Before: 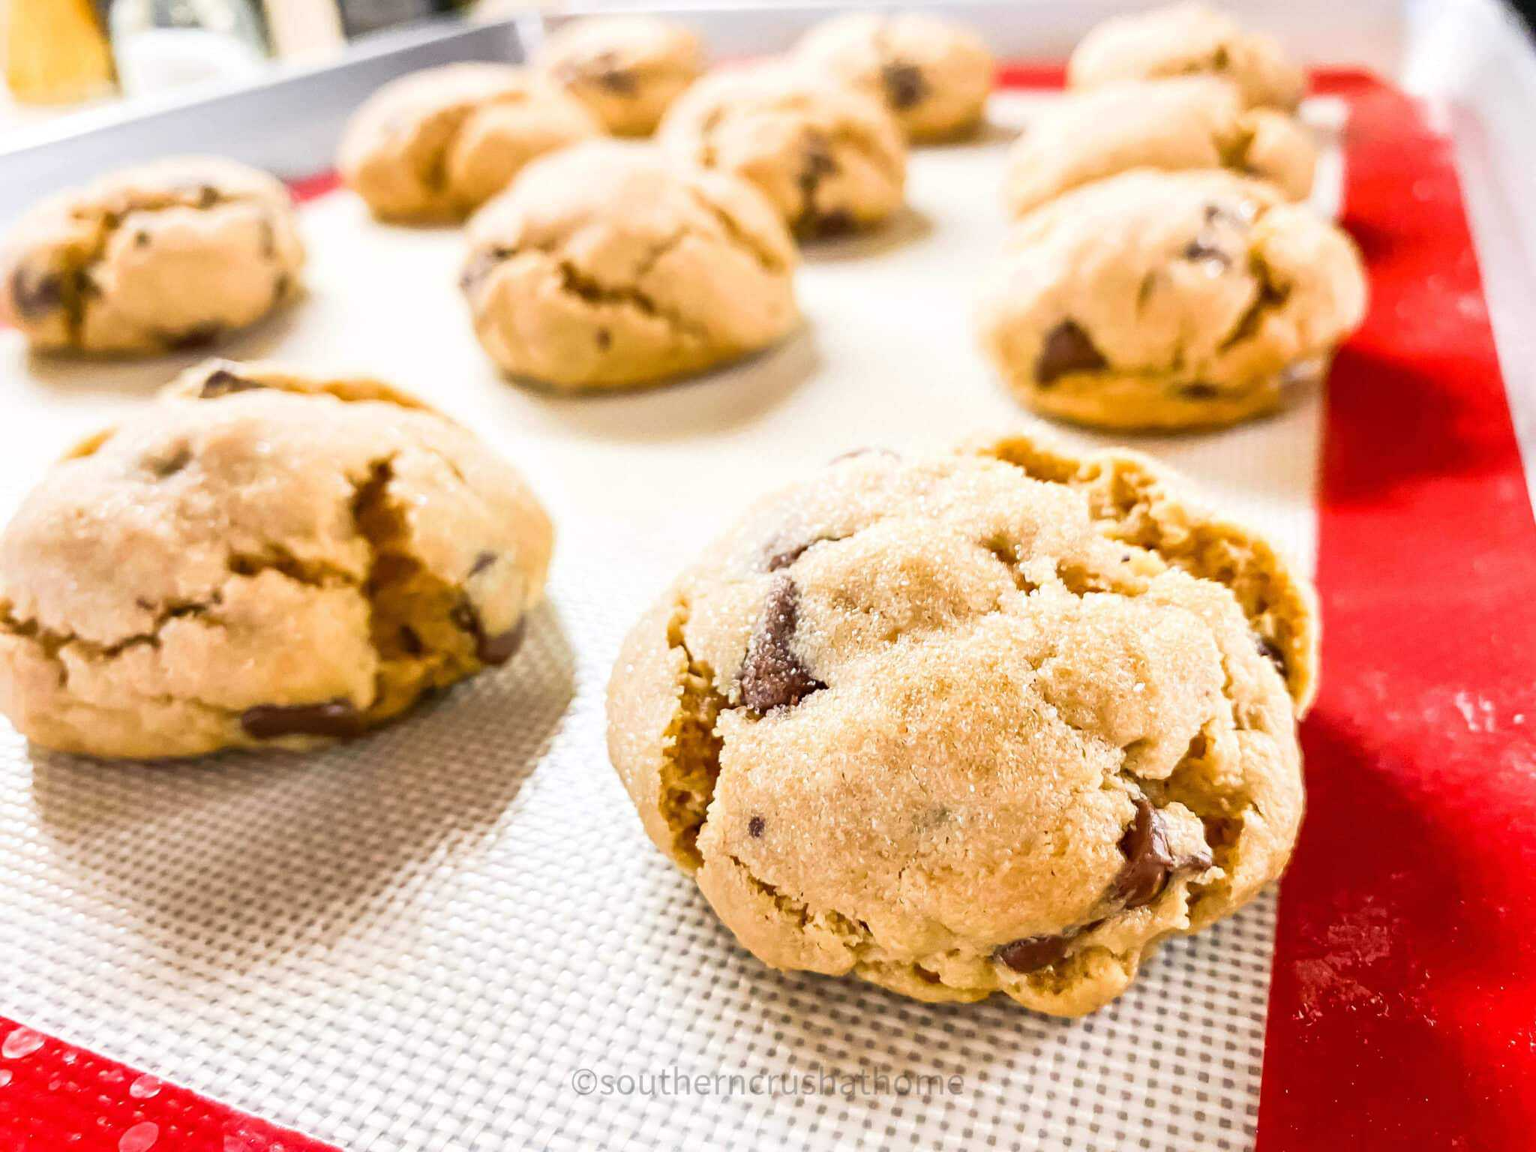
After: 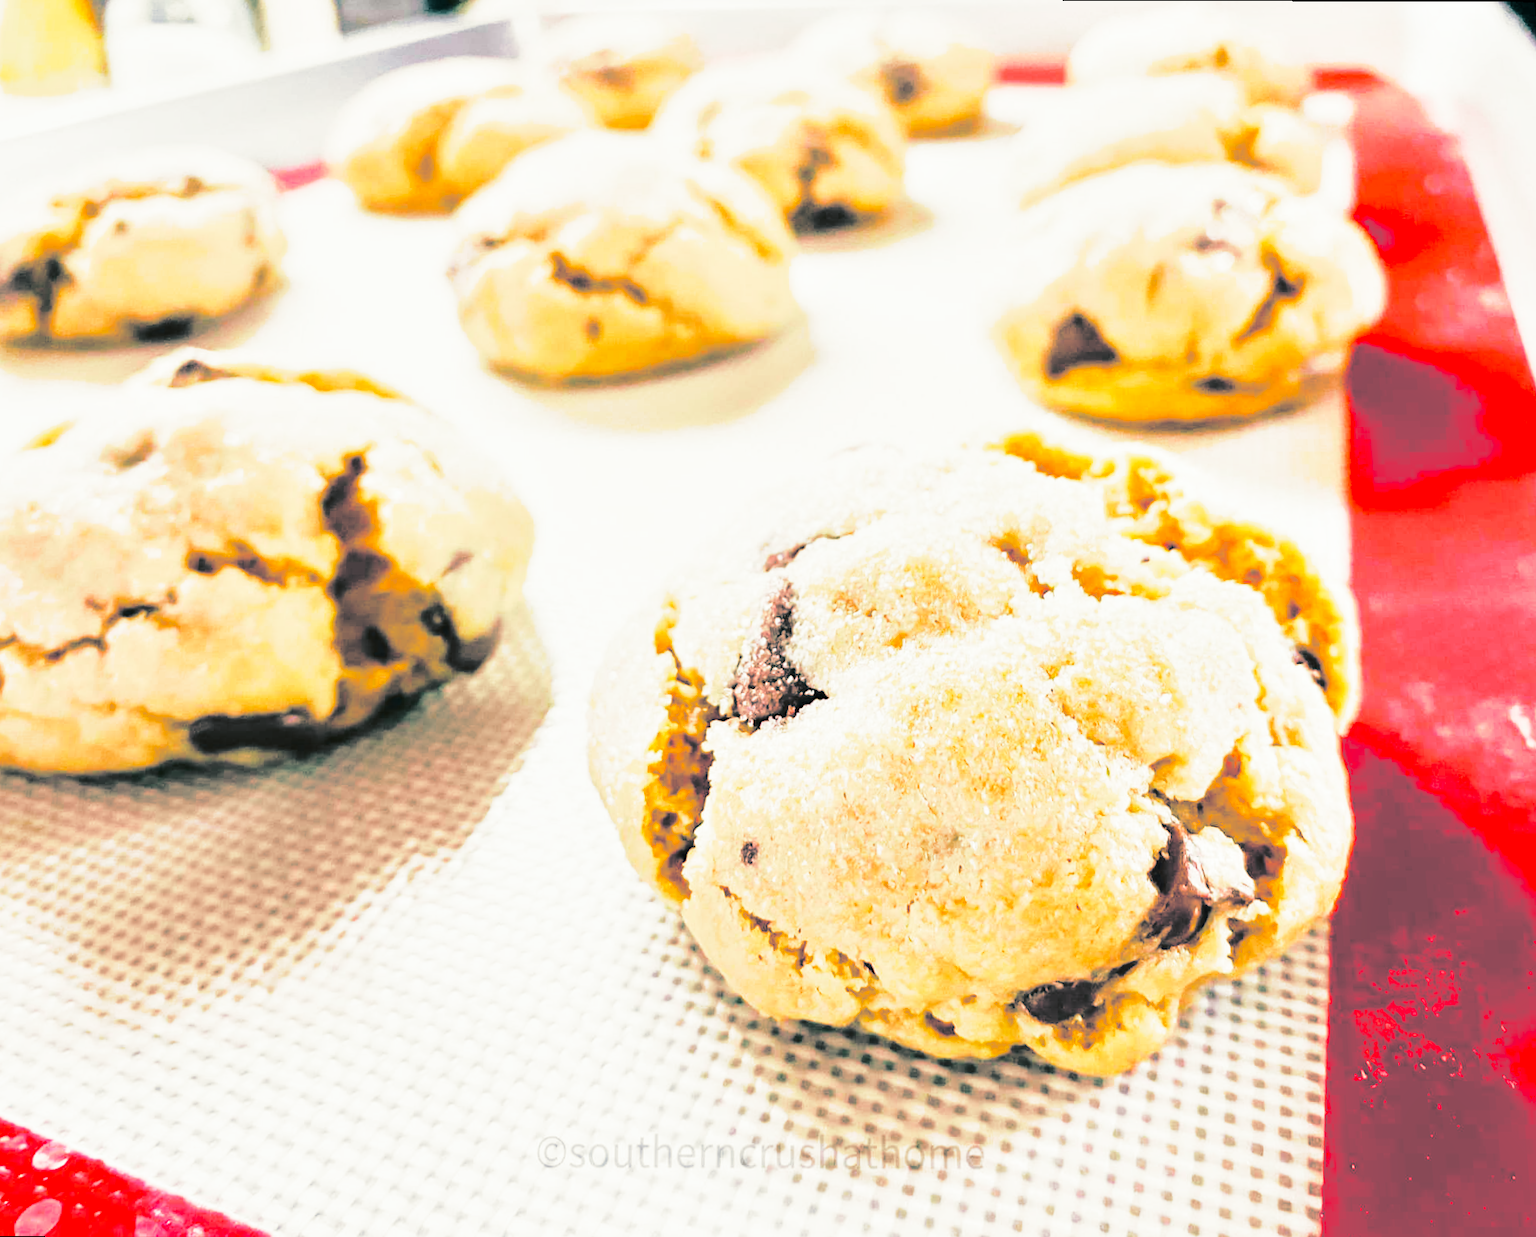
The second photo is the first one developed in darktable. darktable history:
base curve: curves: ch0 [(0, 0) (0.028, 0.03) (0.121, 0.232) (0.46, 0.748) (0.859, 0.968) (1, 1)], preserve colors none
tone equalizer: -8 EV 0.001 EV, -7 EV -0.002 EV, -6 EV 0.002 EV, -5 EV -0.03 EV, -4 EV -0.116 EV, -3 EV -0.169 EV, -2 EV 0.24 EV, -1 EV 0.702 EV, +0 EV 0.493 EV
tone curve: curves: ch0 [(0, 0.003) (0.211, 0.174) (0.482, 0.519) (0.843, 0.821) (0.992, 0.971)]; ch1 [(0, 0) (0.276, 0.206) (0.393, 0.364) (0.482, 0.477) (0.506, 0.5) (0.523, 0.523) (0.572, 0.592) (0.635, 0.665) (0.695, 0.759) (1, 1)]; ch2 [(0, 0) (0.438, 0.456) (0.498, 0.497) (0.536, 0.527) (0.562, 0.584) (0.619, 0.602) (0.698, 0.698) (1, 1)], color space Lab, independent channels, preserve colors none
split-toning: shadows › hue 186.43°, highlights › hue 49.29°, compress 30.29%
rotate and perspective: rotation 0.215°, lens shift (vertical) -0.139, crop left 0.069, crop right 0.939, crop top 0.002, crop bottom 0.996
exposure: exposure -0.36 EV, compensate highlight preservation false
